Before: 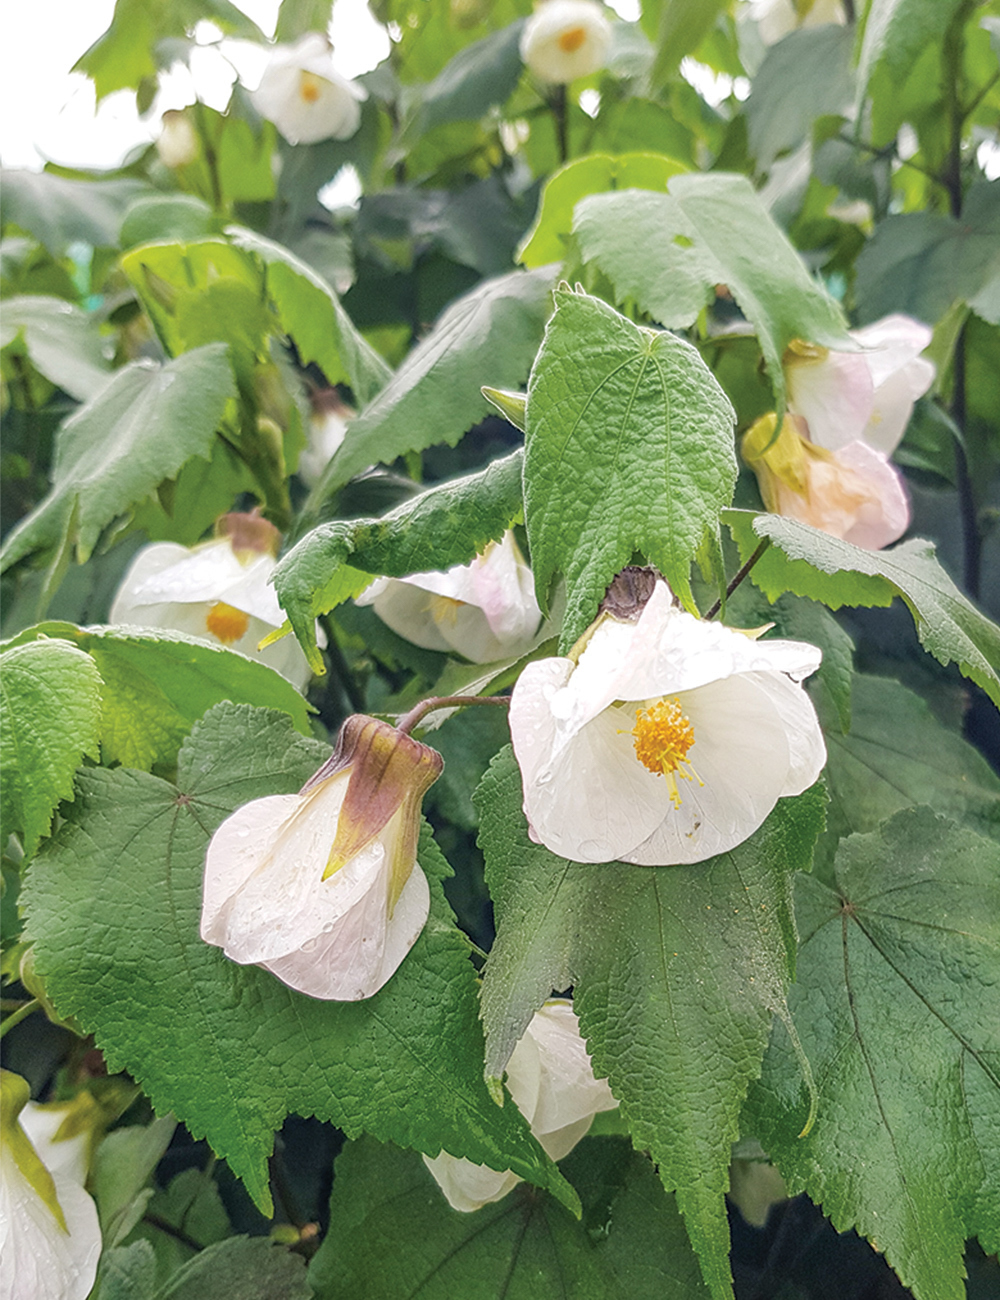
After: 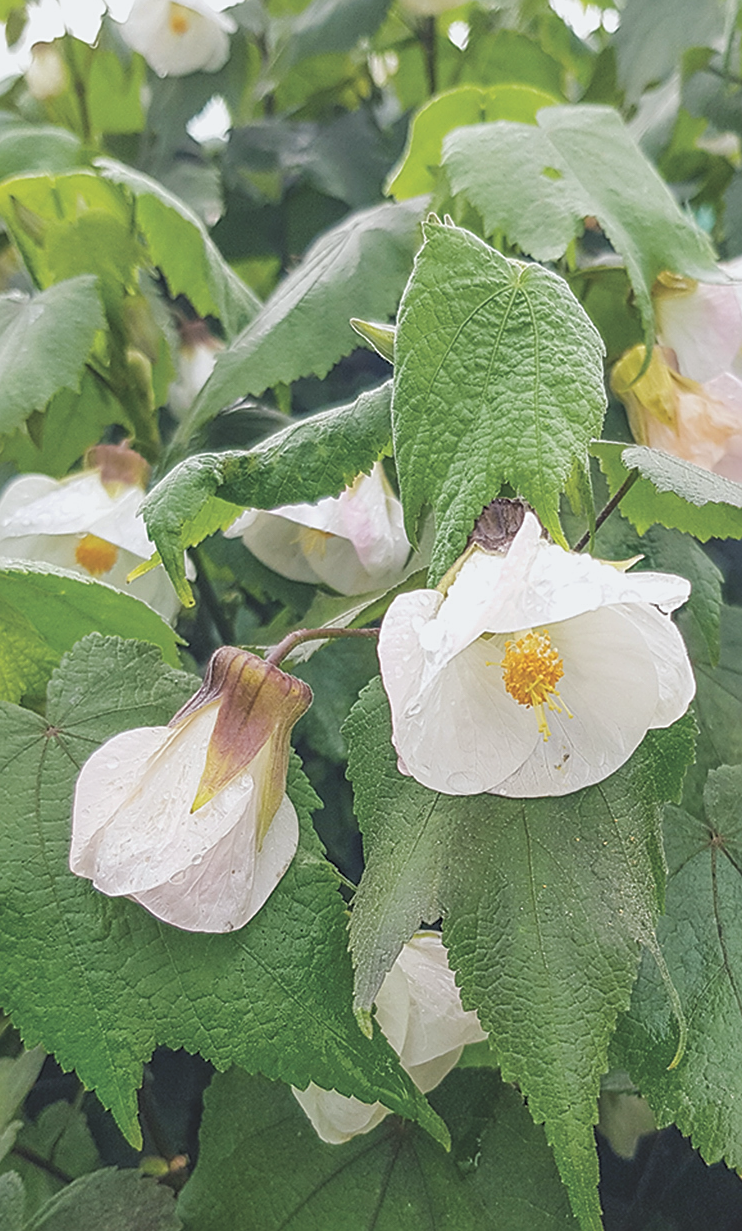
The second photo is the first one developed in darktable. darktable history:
crop and rotate: left 13.15%, top 5.251%, right 12.609%
white balance: red 0.986, blue 1.01
color balance: lift [1.01, 1, 1, 1], gamma [1.097, 1, 1, 1], gain [0.85, 1, 1, 1]
sharpen: on, module defaults
